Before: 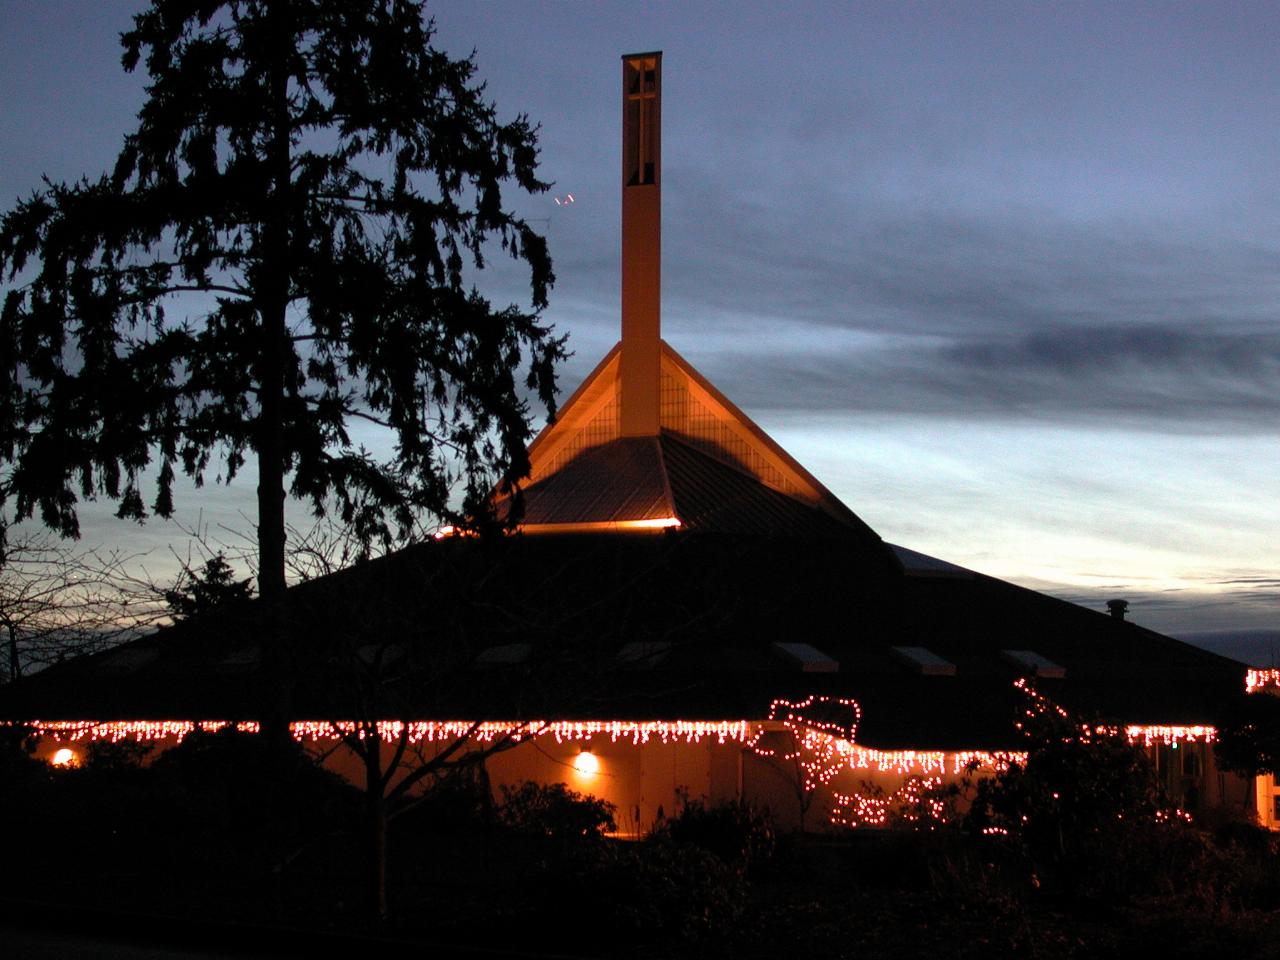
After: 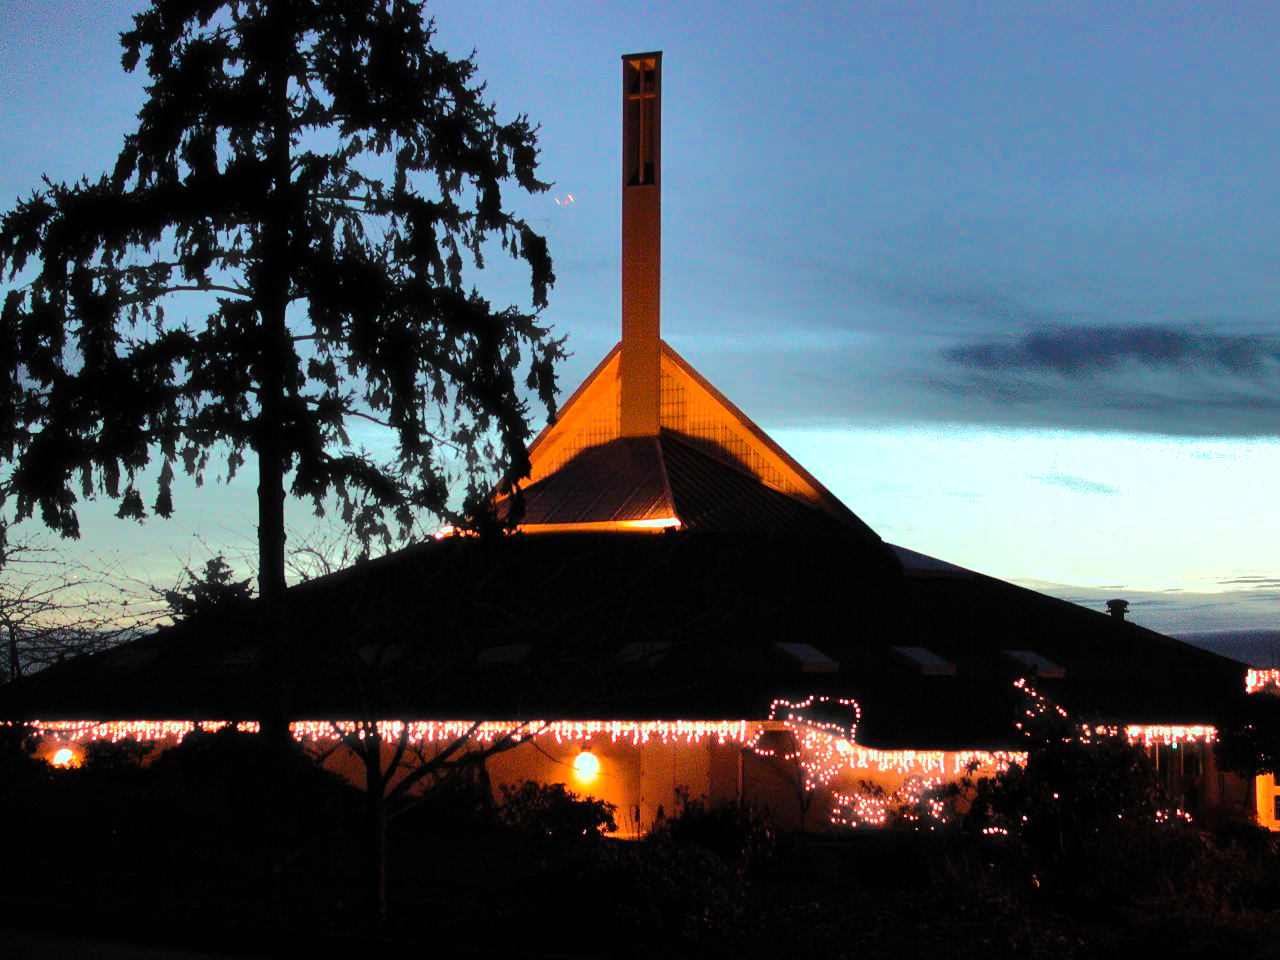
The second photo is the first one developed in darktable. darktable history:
tone equalizer: -8 EV -0.5 EV, -7 EV -0.298 EV, -6 EV -0.068 EV, -5 EV 0.394 EV, -4 EV 0.959 EV, -3 EV 0.788 EV, -2 EV -0.007 EV, -1 EV 0.139 EV, +0 EV -0.022 EV, edges refinement/feathering 500, mask exposure compensation -1.57 EV, preserve details no
haze removal: strength -0.094, compatibility mode true, adaptive false
shadows and highlights: shadows 24.21, highlights -78.82, soften with gaussian
color balance rgb: shadows lift › chroma 2.911%, shadows lift › hue 280.68°, highlights gain › luminance 20.094%, highlights gain › chroma 2.821%, highlights gain › hue 172.84°, perceptual saturation grading › global saturation 11.613%, perceptual brilliance grading › highlights 2.656%, global vibrance 14.806%
